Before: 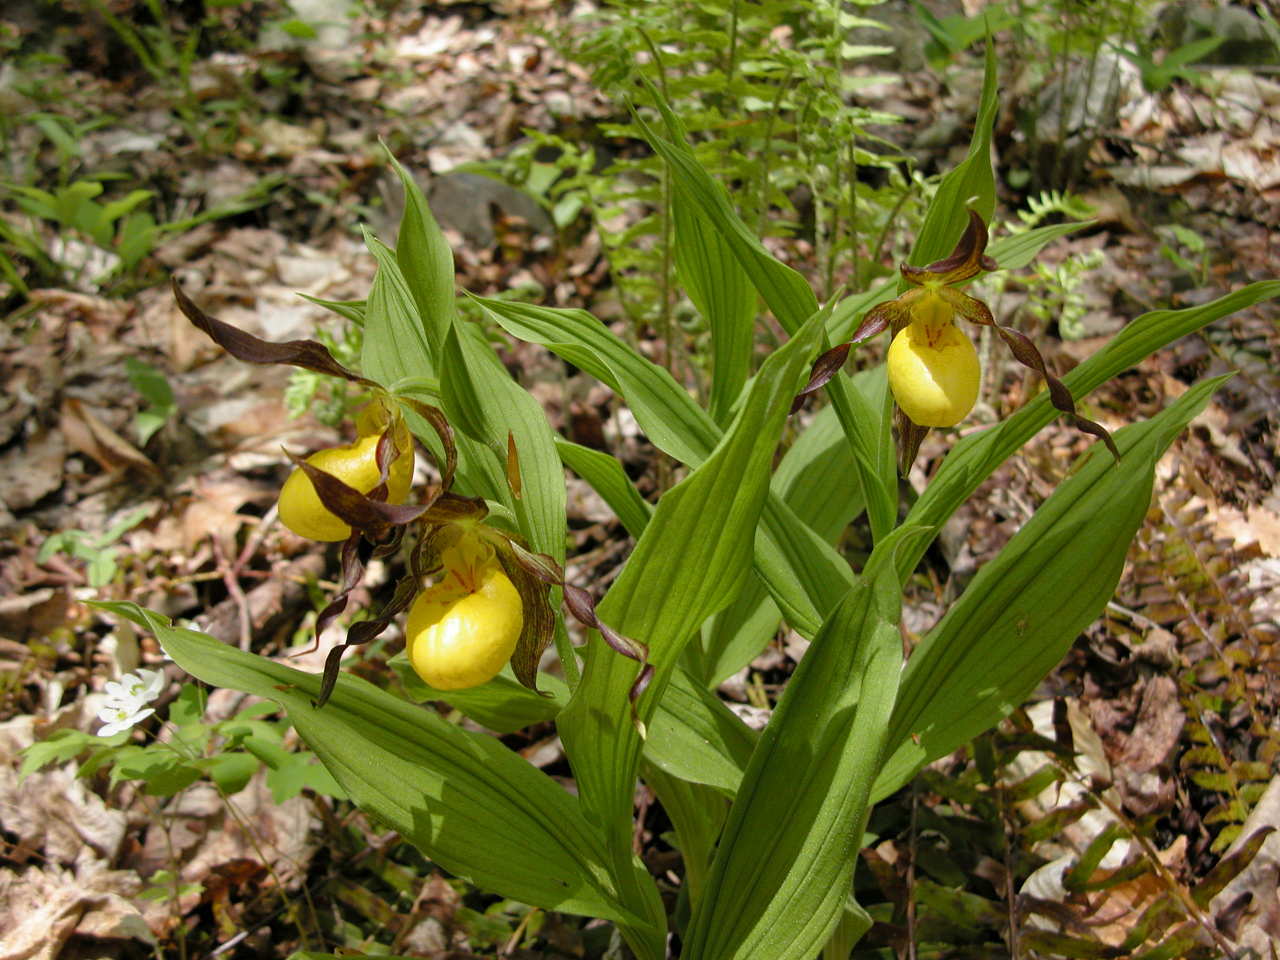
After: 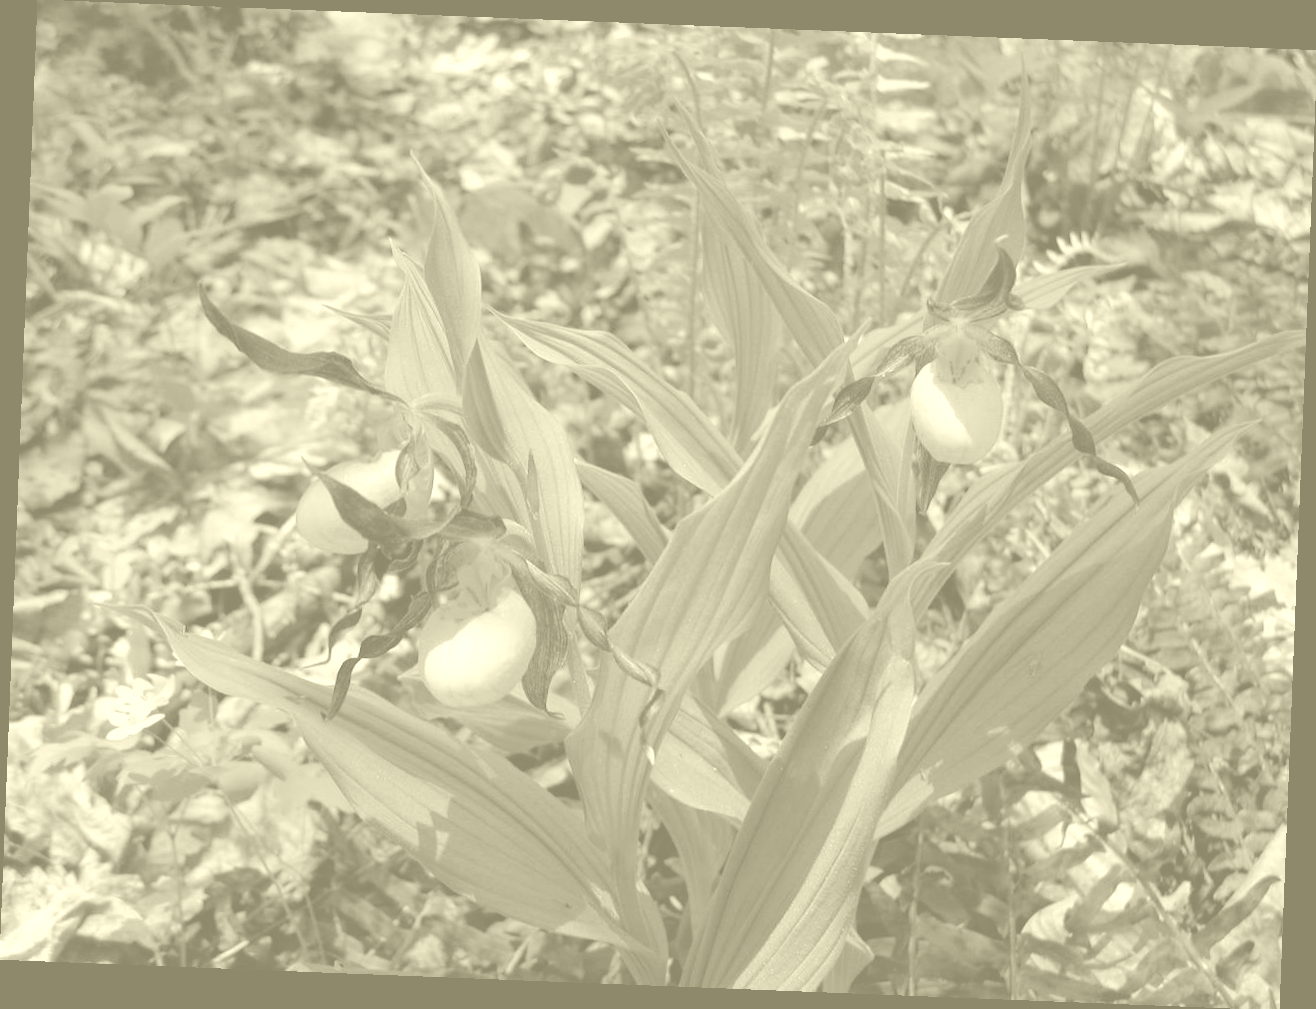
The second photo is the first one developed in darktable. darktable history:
rotate and perspective: rotation 2.27°, automatic cropping off
colorize: hue 43.2°, saturation 40%, version 1
white balance: red 0.986, blue 1.01
